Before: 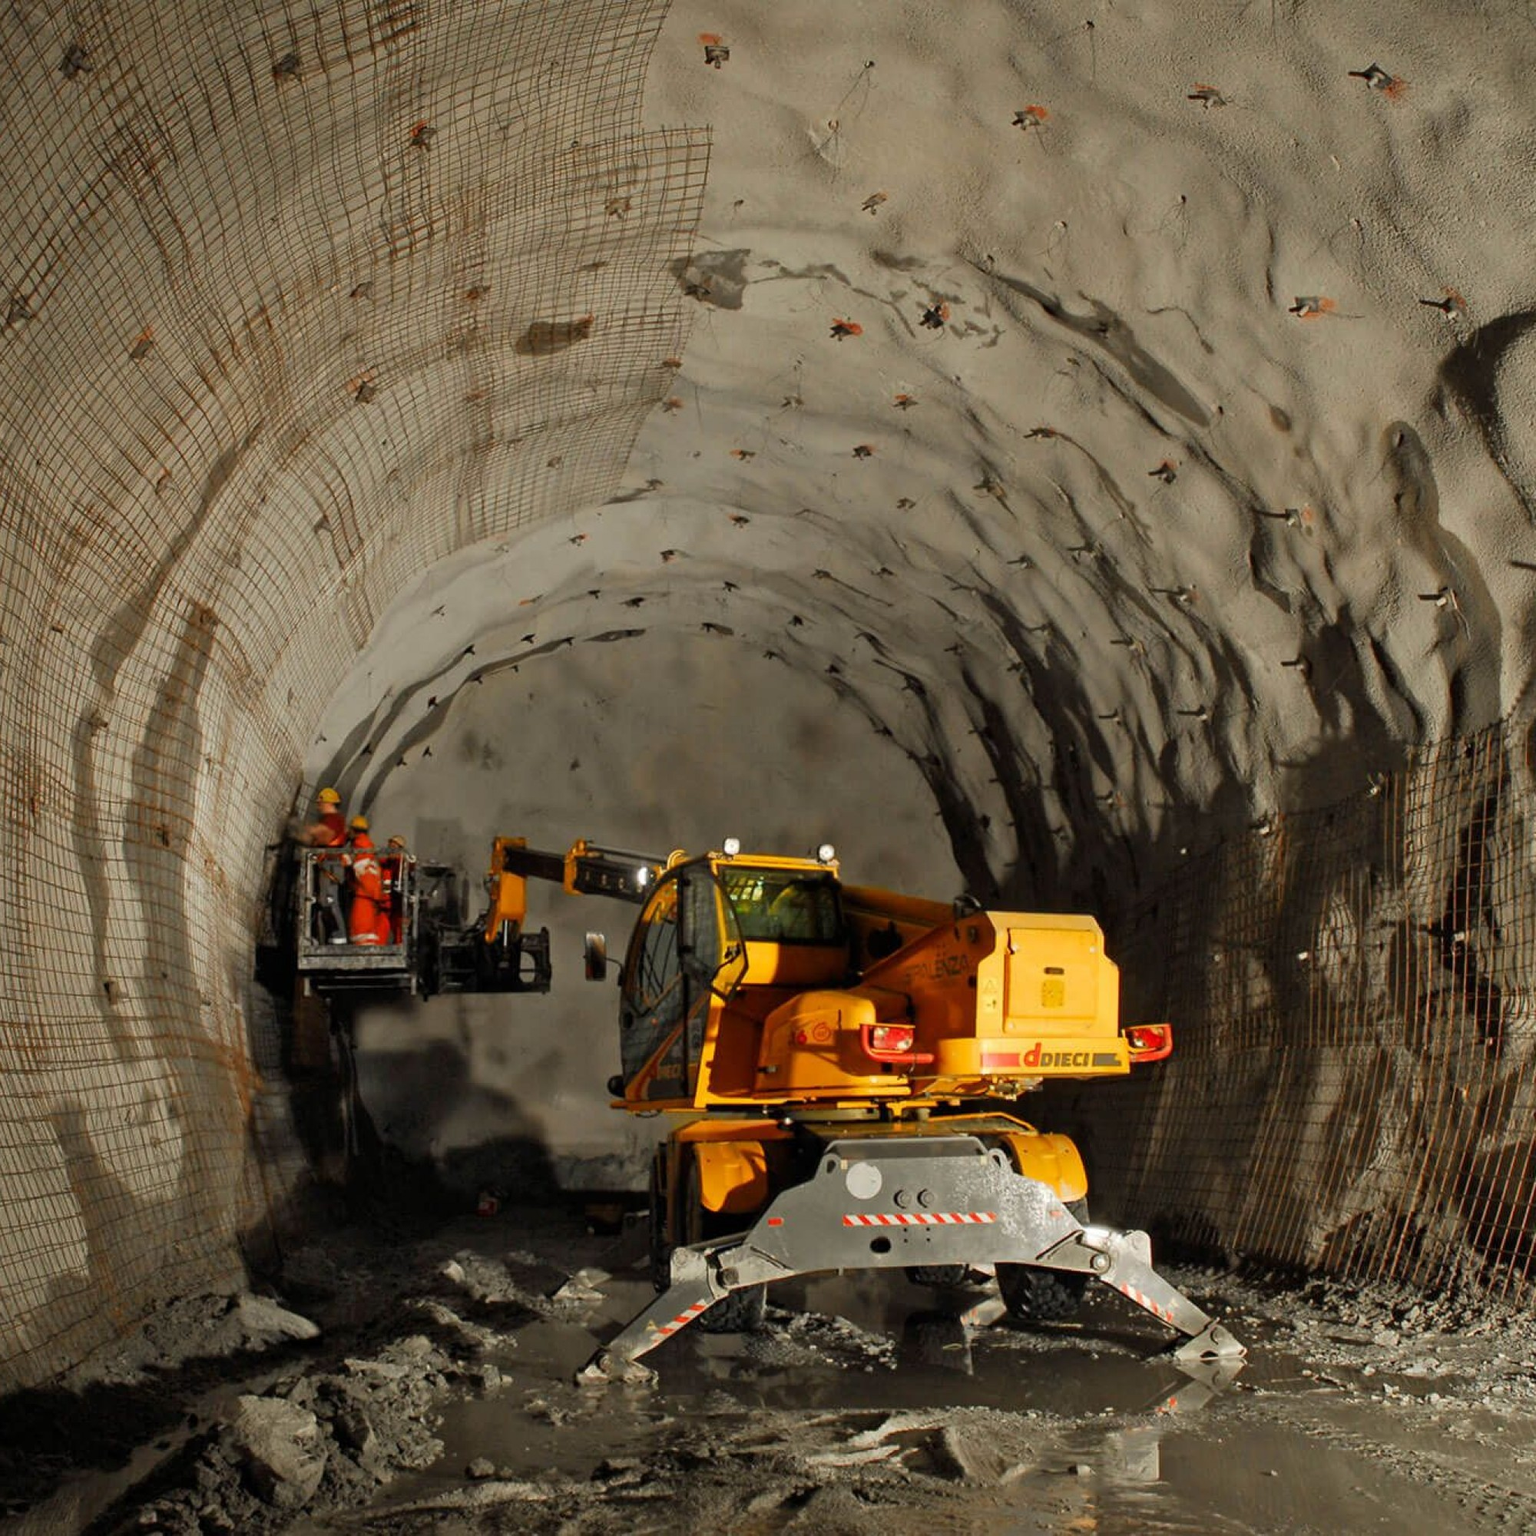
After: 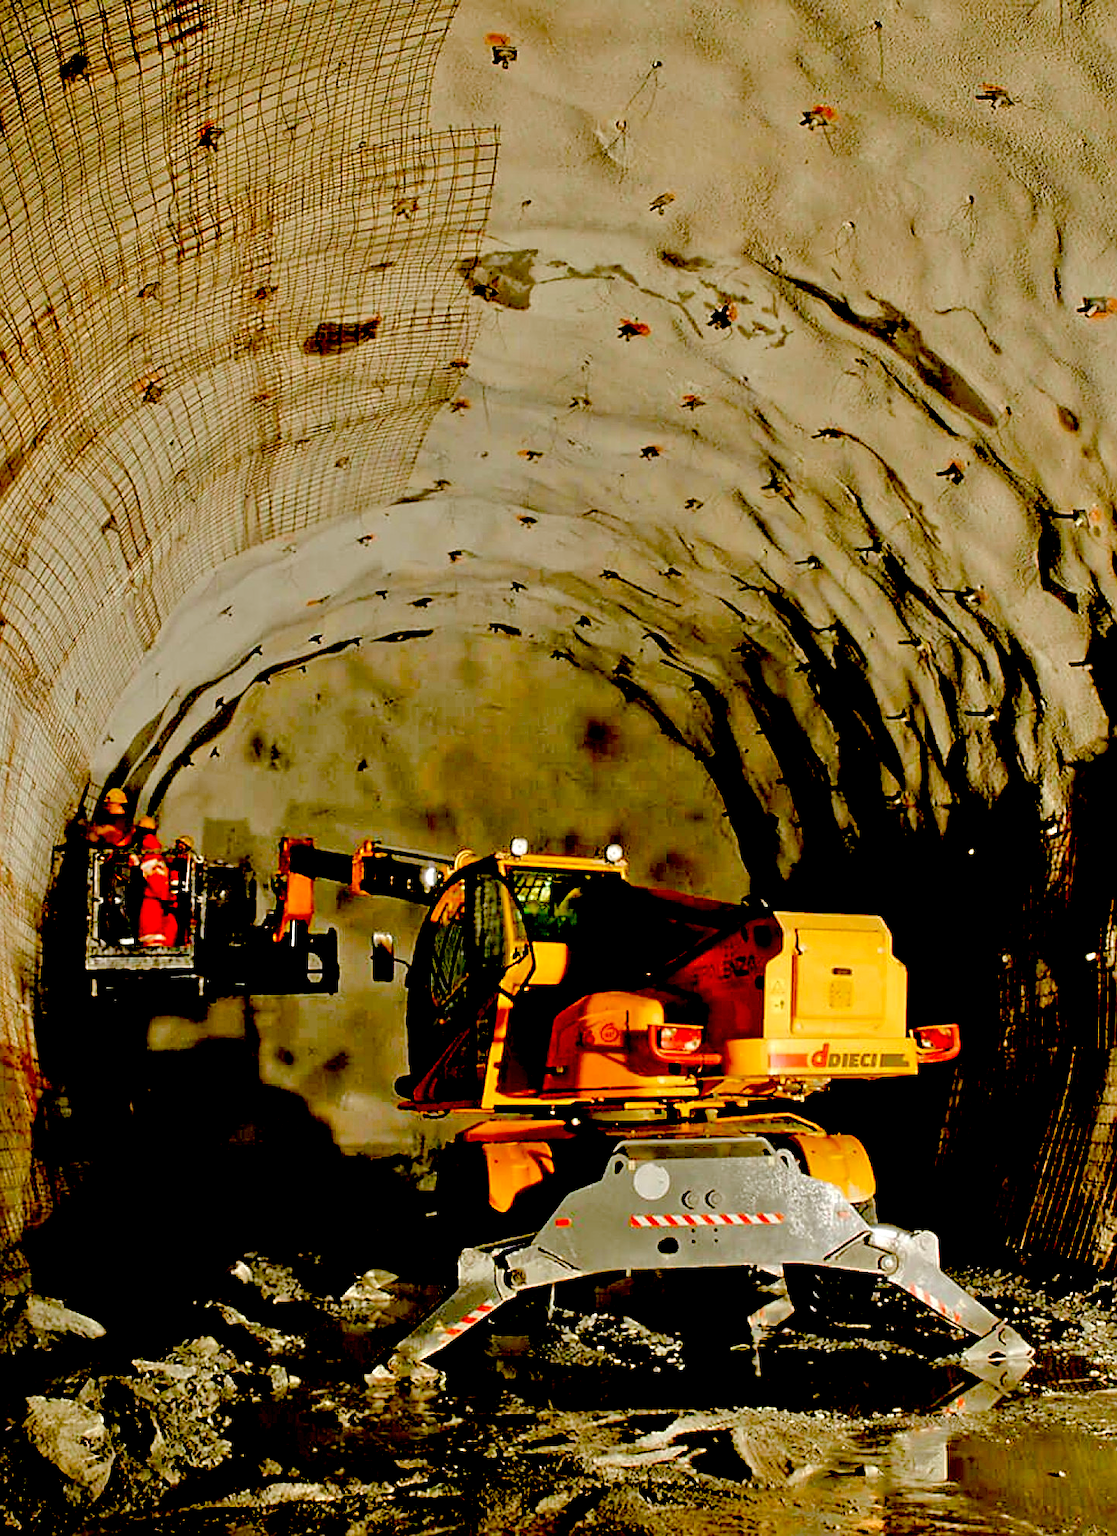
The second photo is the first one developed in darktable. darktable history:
tone equalizer: -7 EV 0.14 EV, -6 EV 0.623 EV, -5 EV 1.13 EV, -4 EV 1.35 EV, -3 EV 1.18 EV, -2 EV 0.6 EV, -1 EV 0.146 EV, smoothing 1
crop: left 13.875%, top 0%, right 13.39%
sharpen: on, module defaults
exposure: black level correction 0.058, compensate exposure bias true, compensate highlight preservation false
color balance rgb: perceptual saturation grading › global saturation 20%, perceptual saturation grading › highlights -25.825%, perceptual saturation grading › shadows 25.788%, perceptual brilliance grading › mid-tones 10.331%, perceptual brilliance grading › shadows 15.55%
